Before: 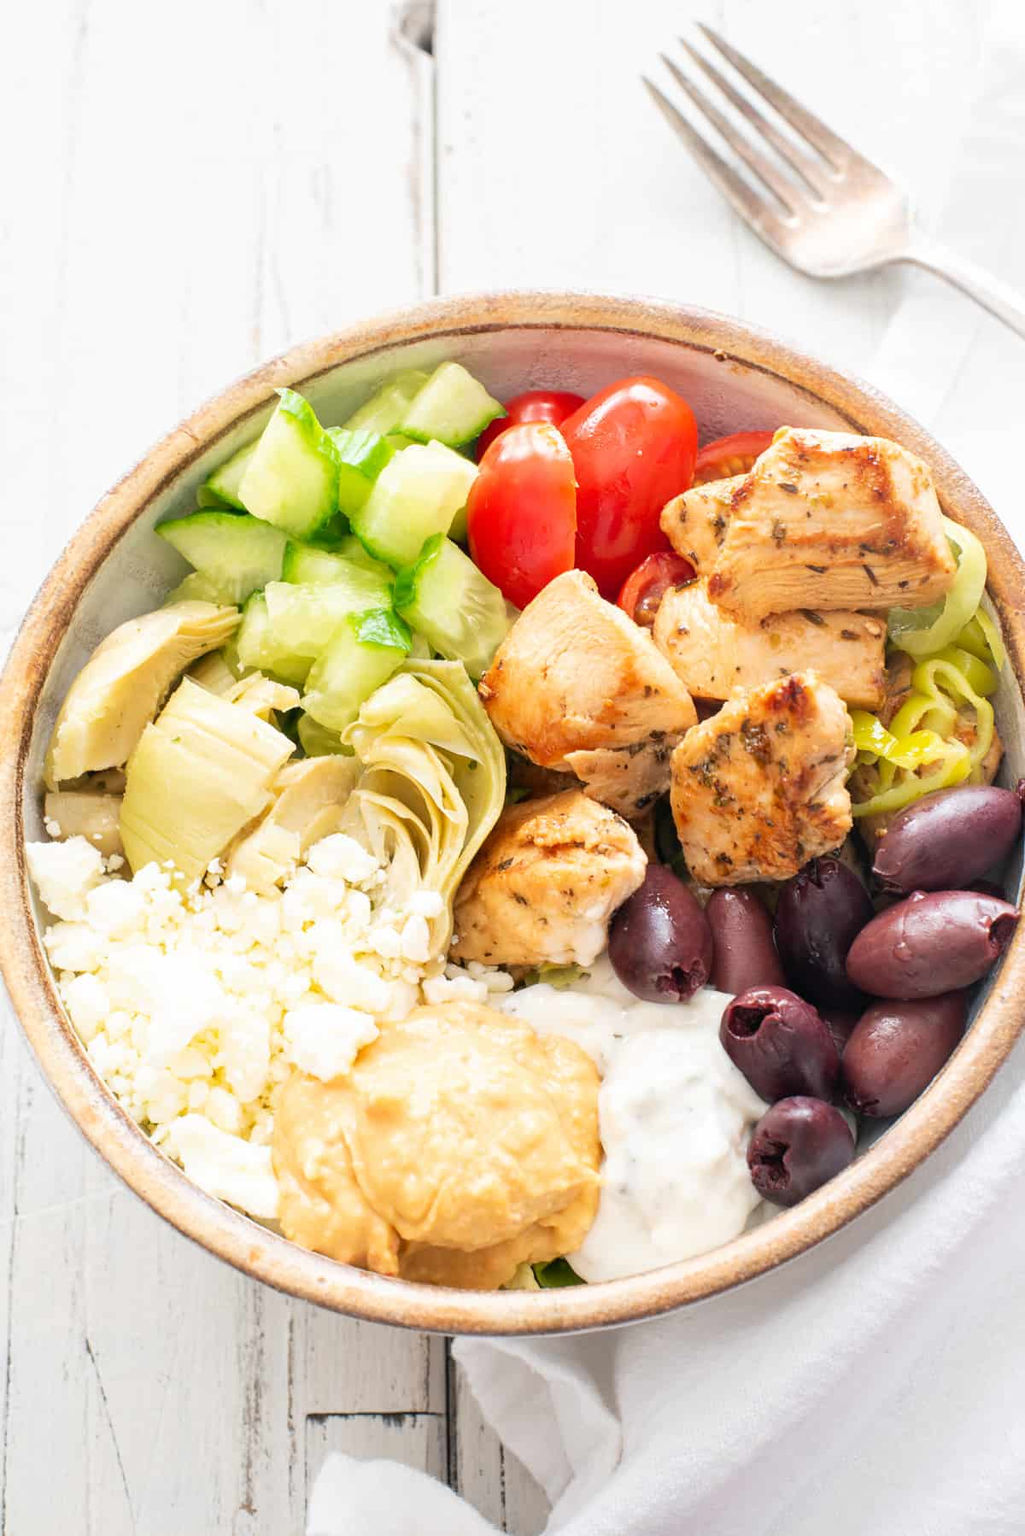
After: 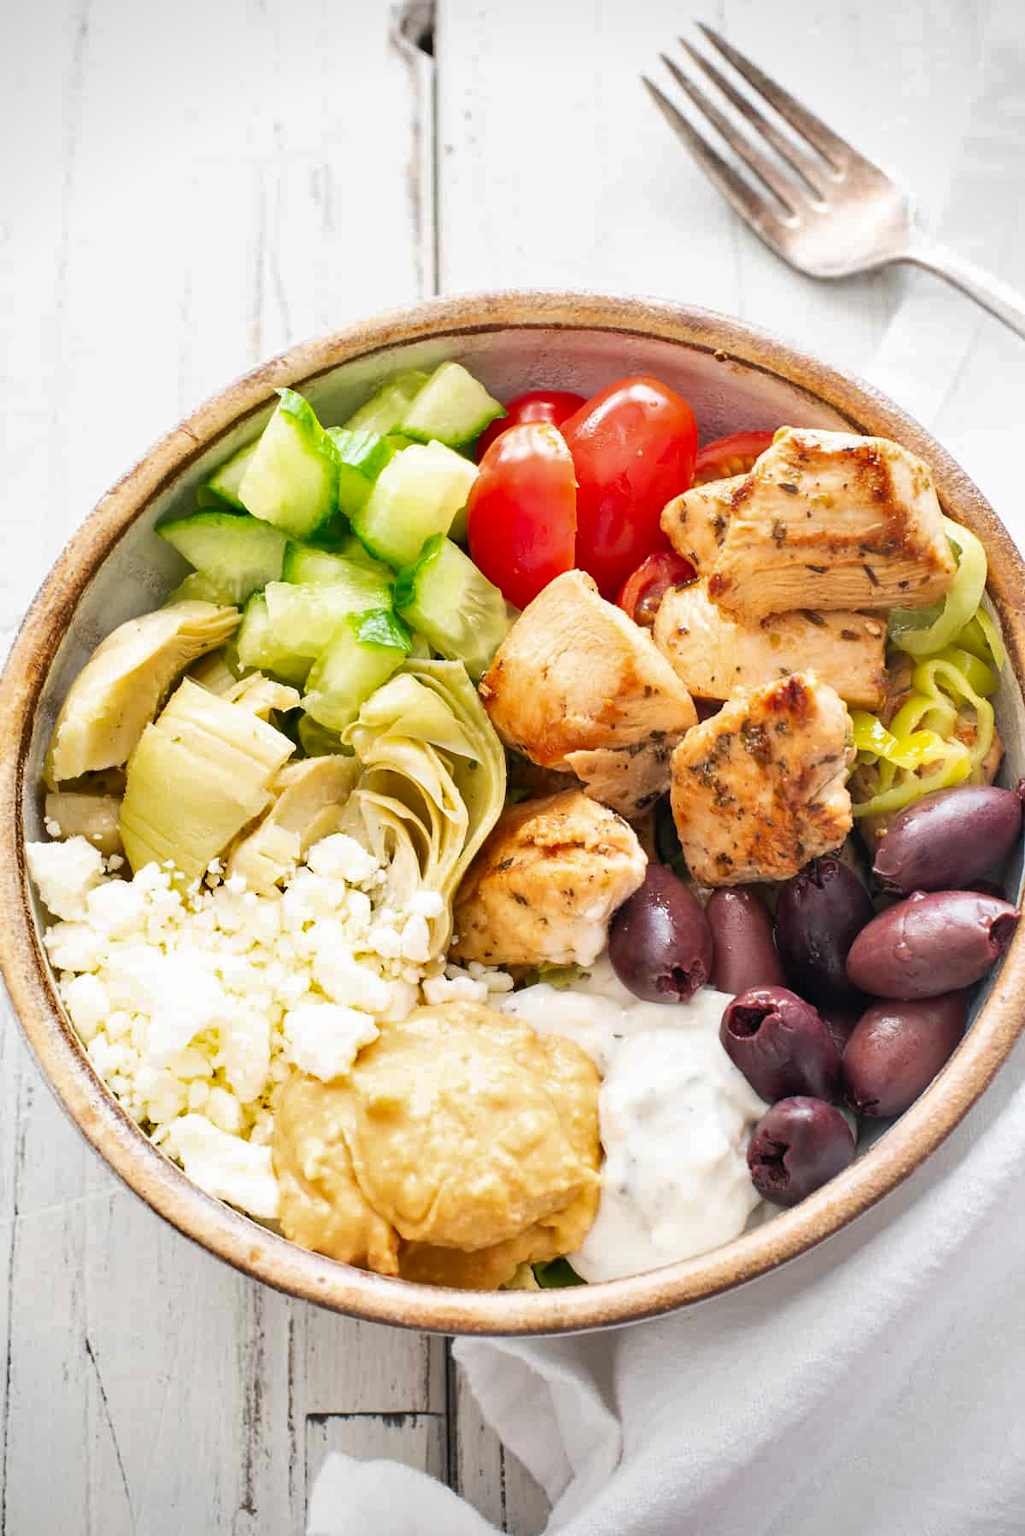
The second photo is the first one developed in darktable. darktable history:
vignetting: fall-off start 91.19%
shadows and highlights: low approximation 0.01, soften with gaussian
